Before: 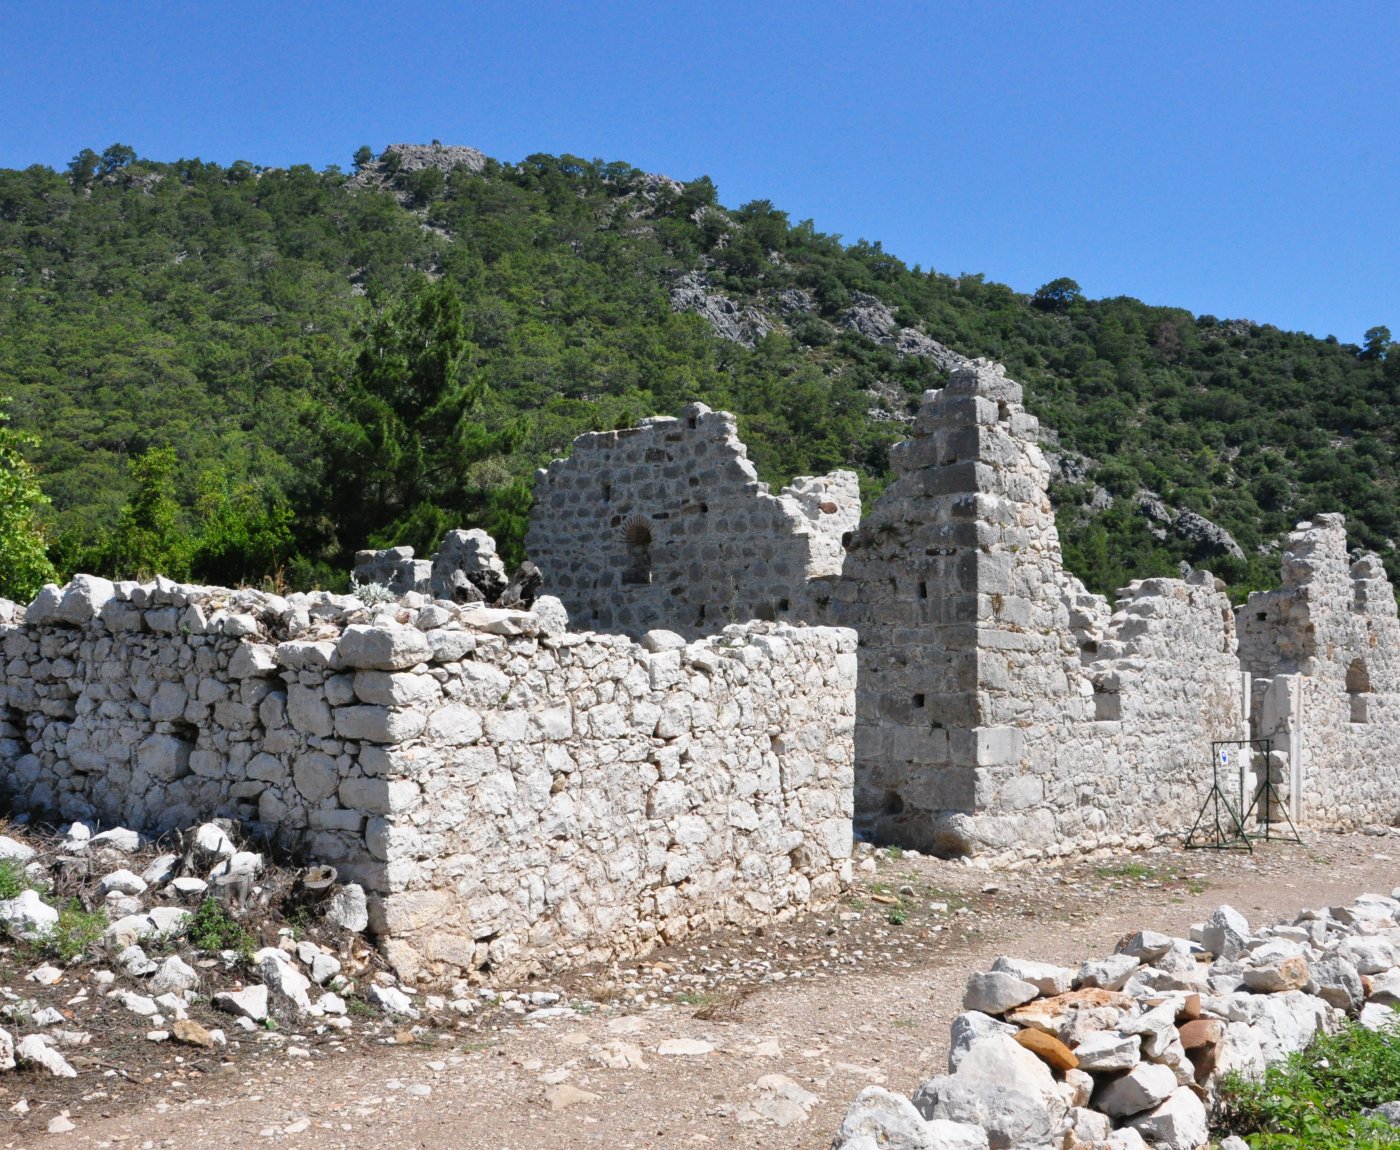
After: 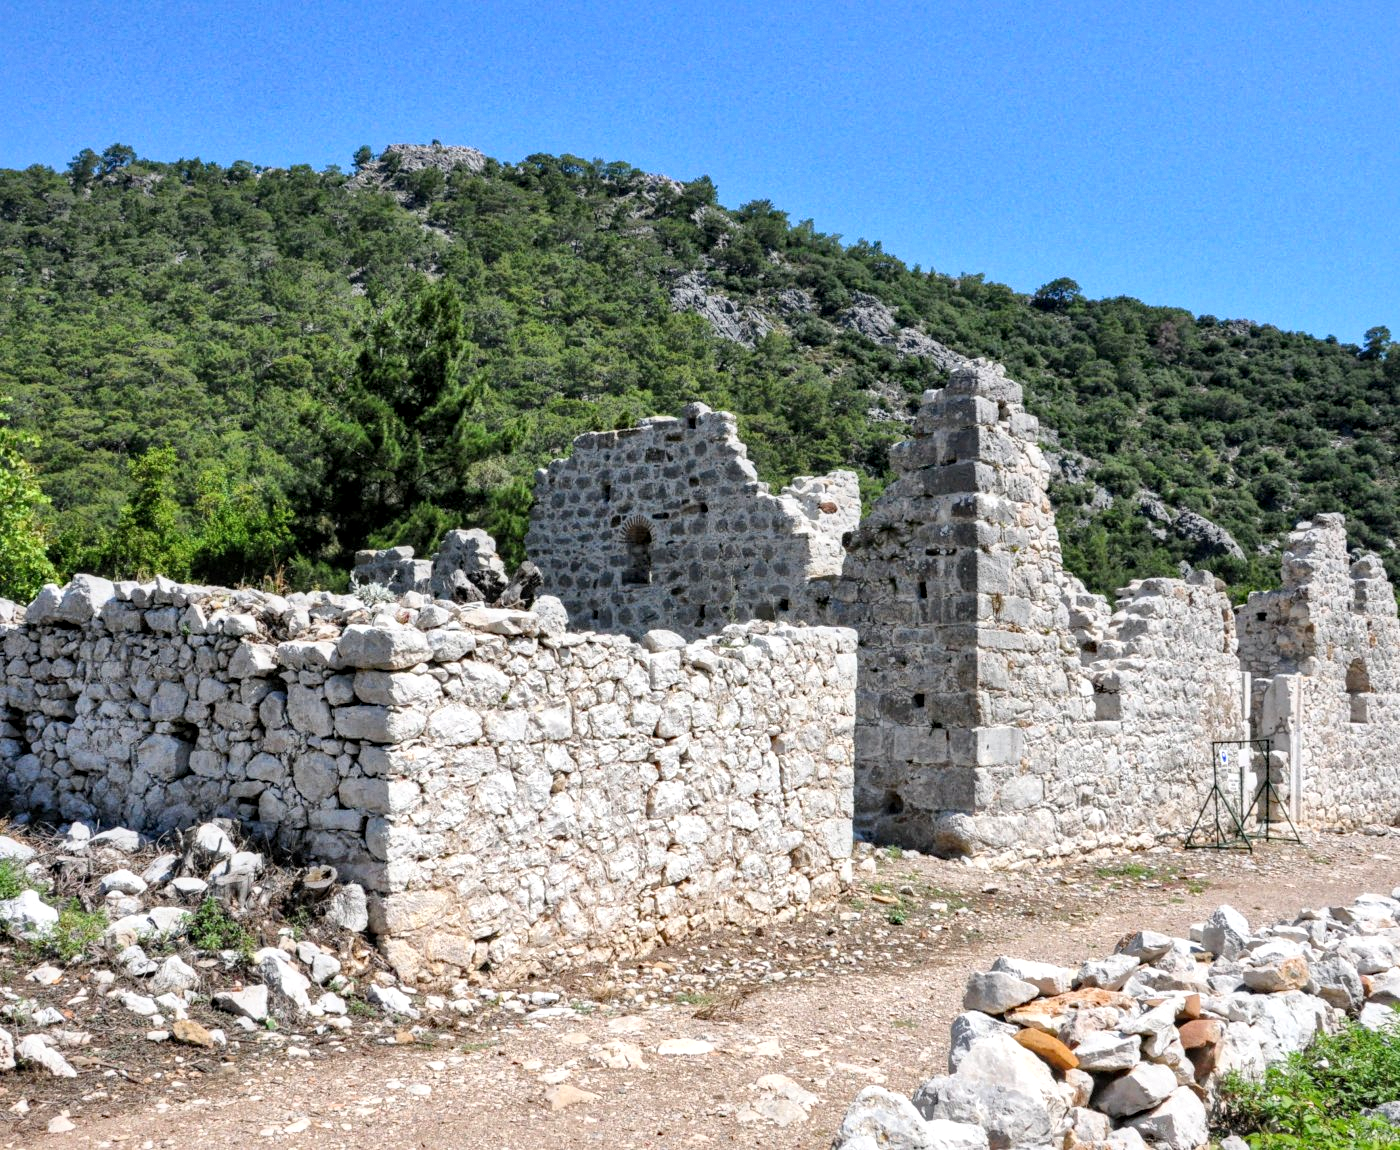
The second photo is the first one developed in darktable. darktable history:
haze removal: compatibility mode true, adaptive false
local contrast: detail 130%
contrast brightness saturation: contrast 0.1, brightness 0.03, saturation 0.09
global tonemap: drago (1, 100), detail 1
